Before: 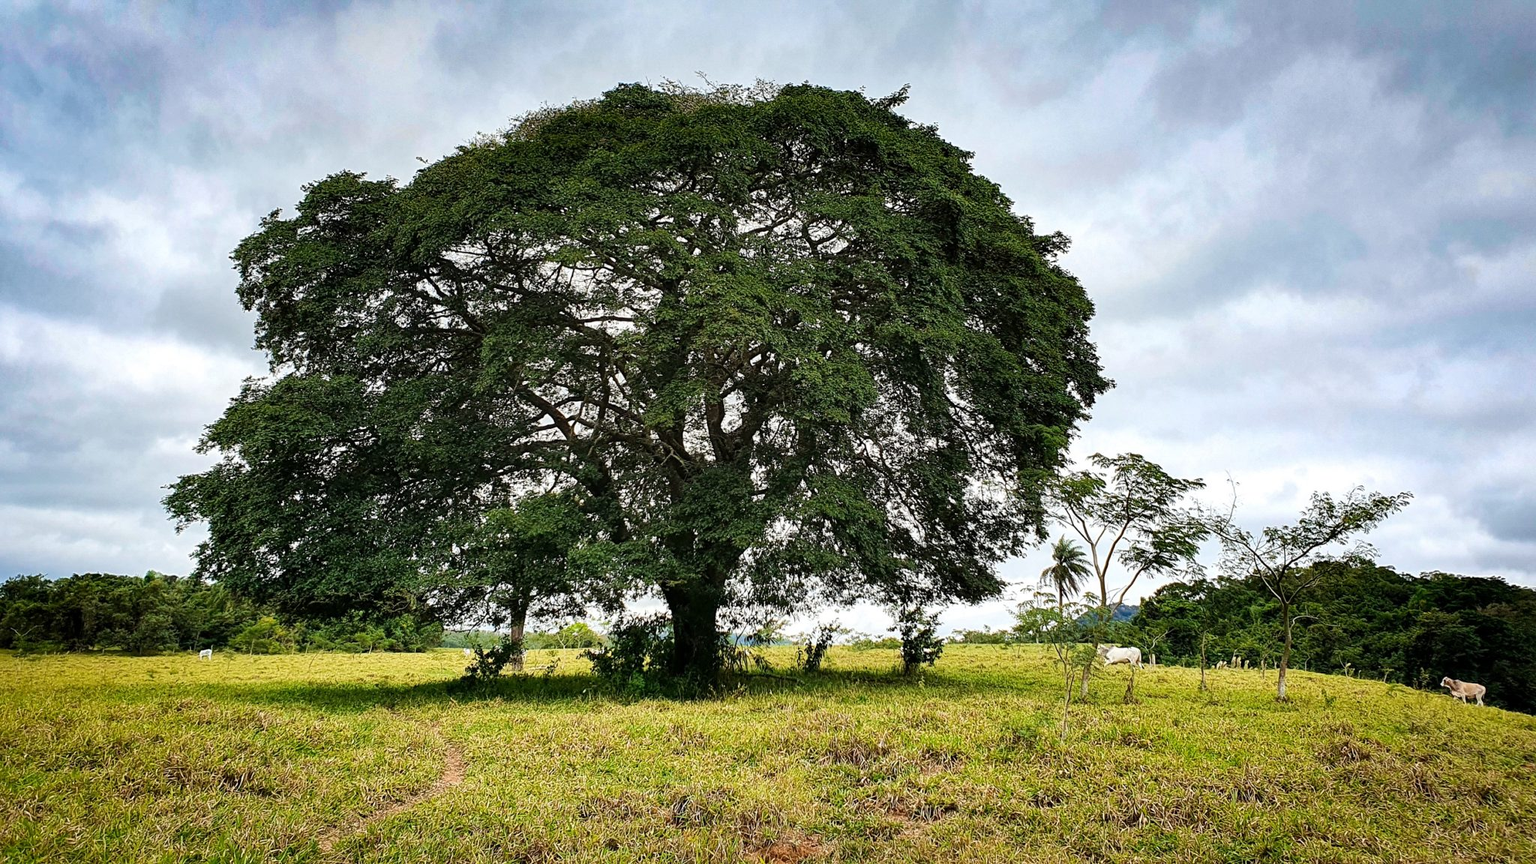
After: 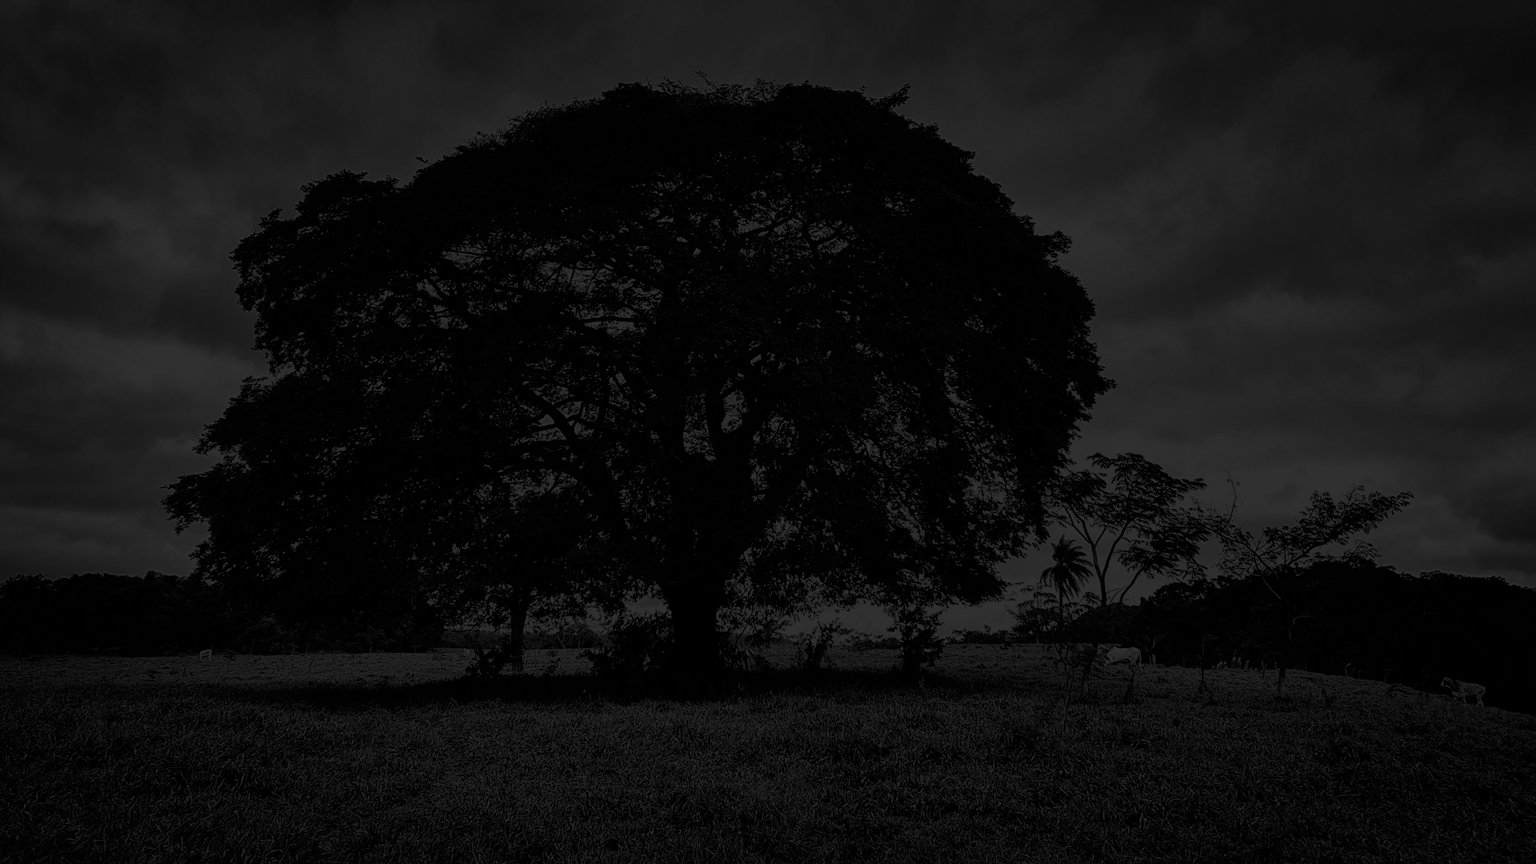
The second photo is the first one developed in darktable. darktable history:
contrast brightness saturation: contrast 0.02, brightness -1, saturation -1
filmic rgb: black relative exposure -7.15 EV, white relative exposure 5.36 EV, hardness 3.02, color science v6 (2022)
tone equalizer: on, module defaults
exposure: exposure -2.002 EV, compensate highlight preservation false
color balance: lift [1.006, 0.985, 1.002, 1.015], gamma [1, 0.953, 1.008, 1.047], gain [1.076, 1.13, 1.004, 0.87]
